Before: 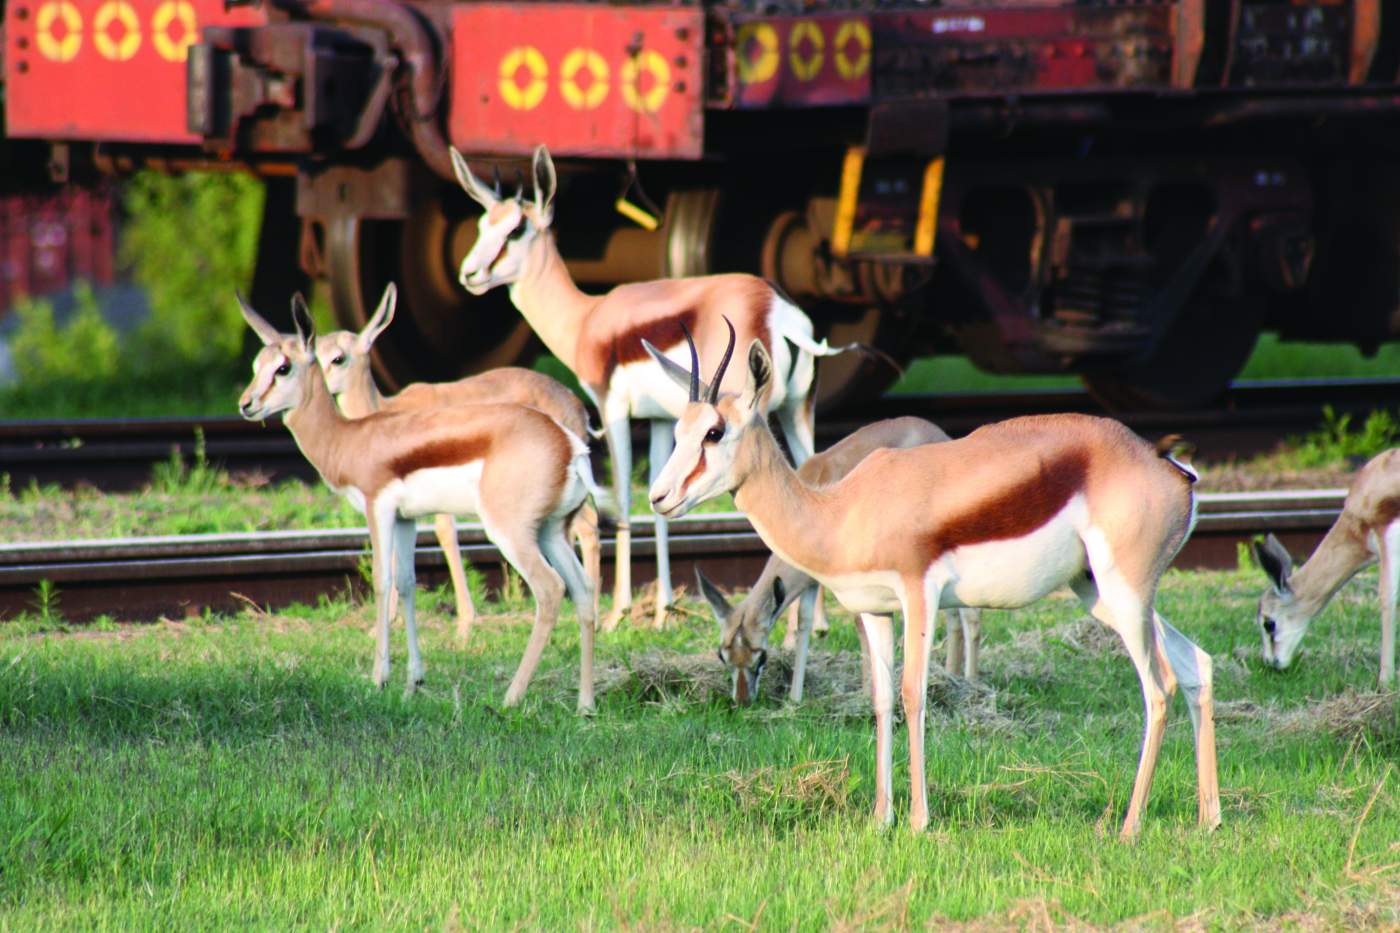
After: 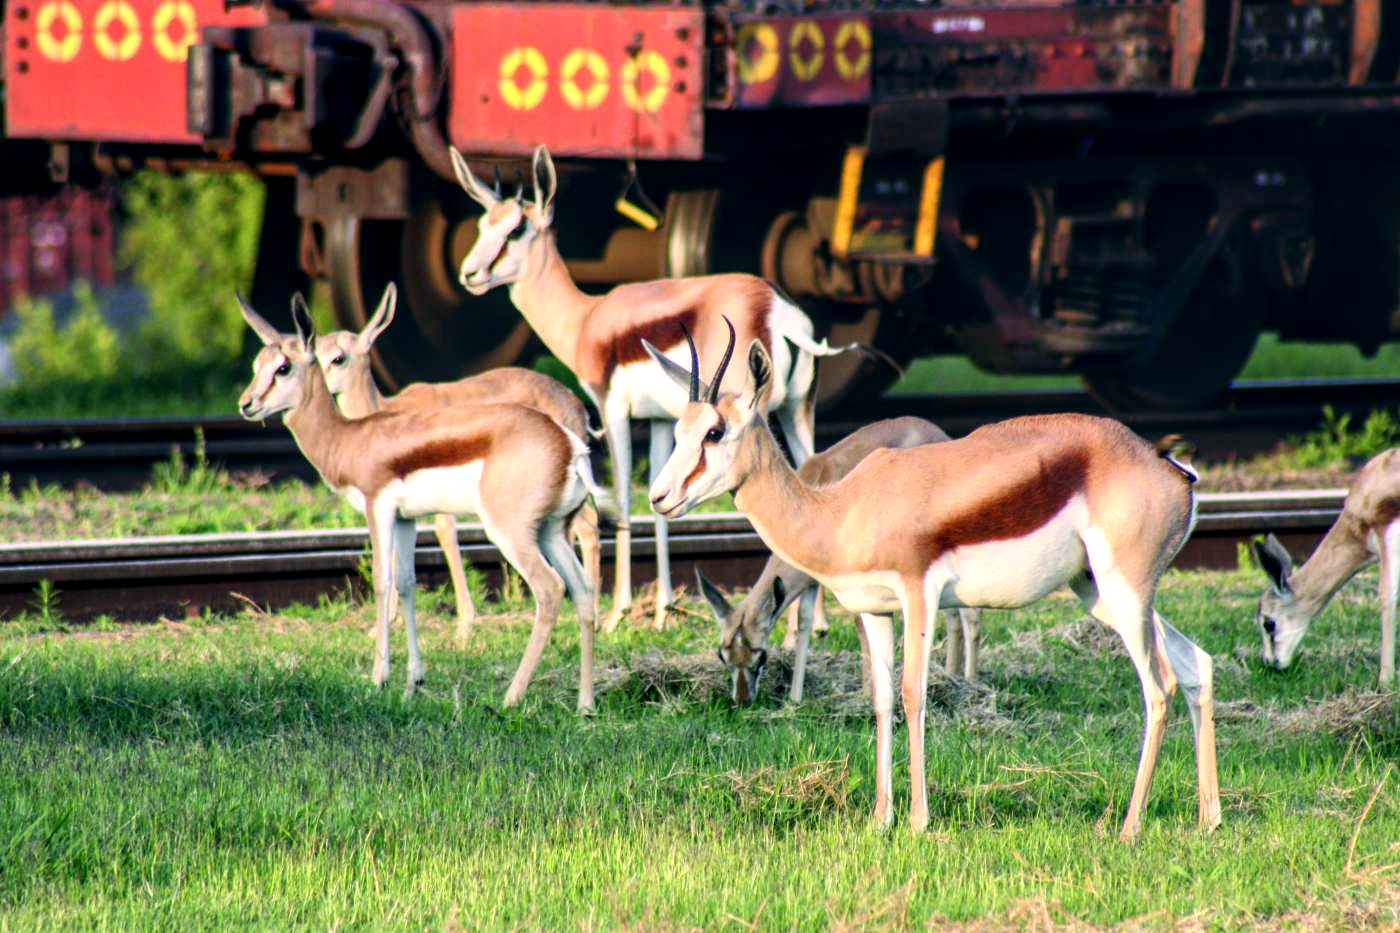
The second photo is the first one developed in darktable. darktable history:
color correction: highlights a* 5.38, highlights b* 5.3, shadows a* -4.26, shadows b* -5.11
local contrast: detail 150%
